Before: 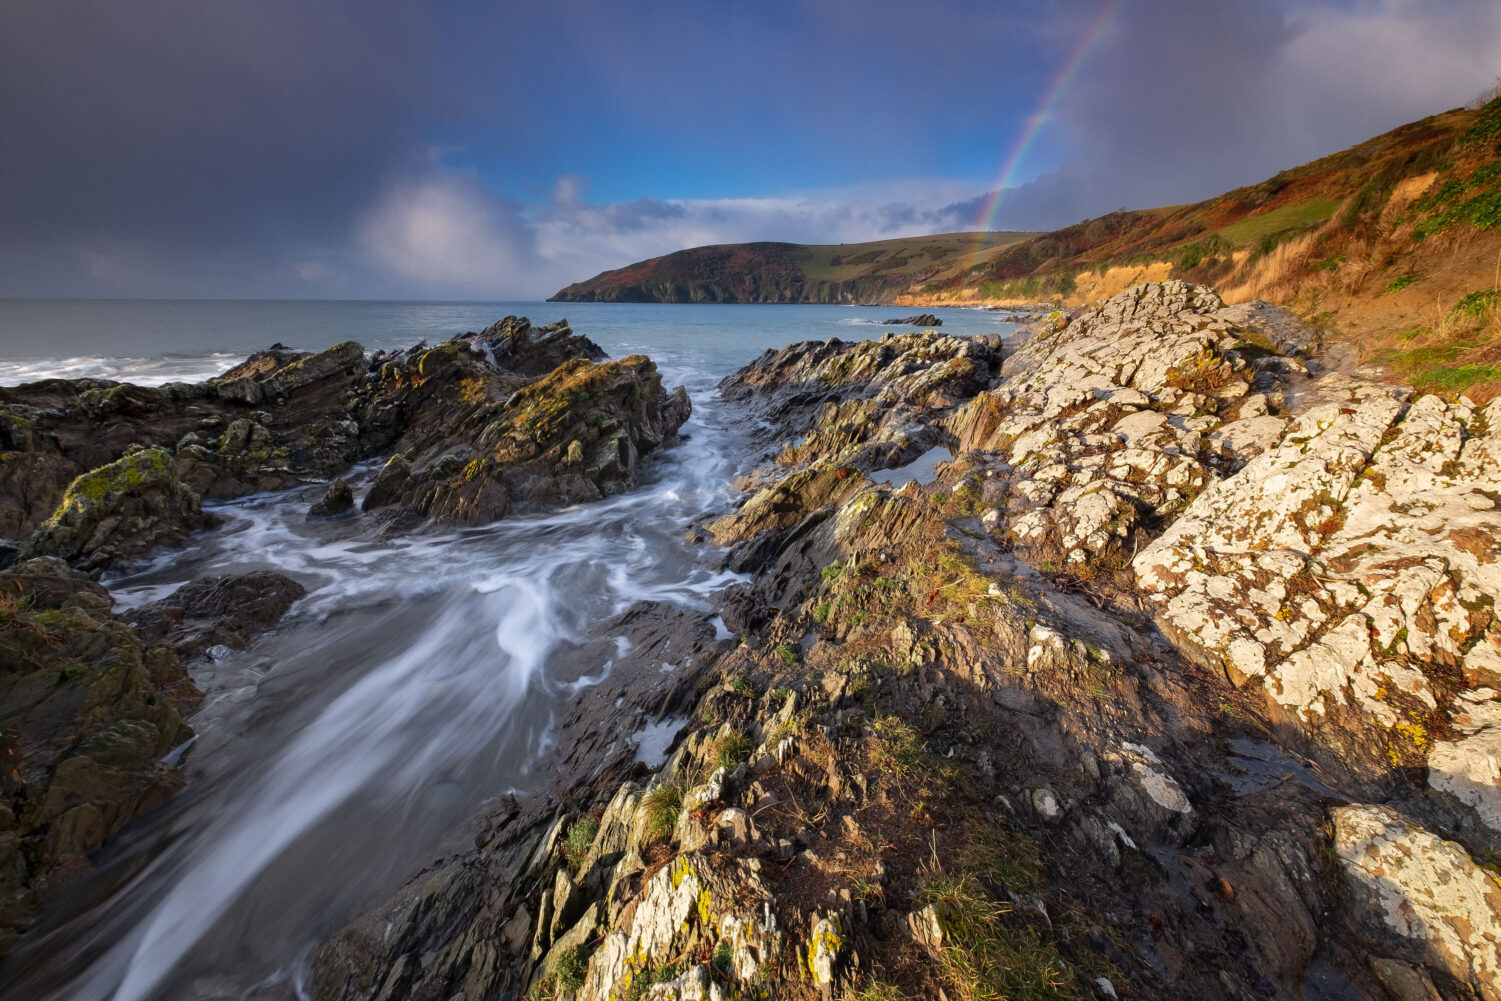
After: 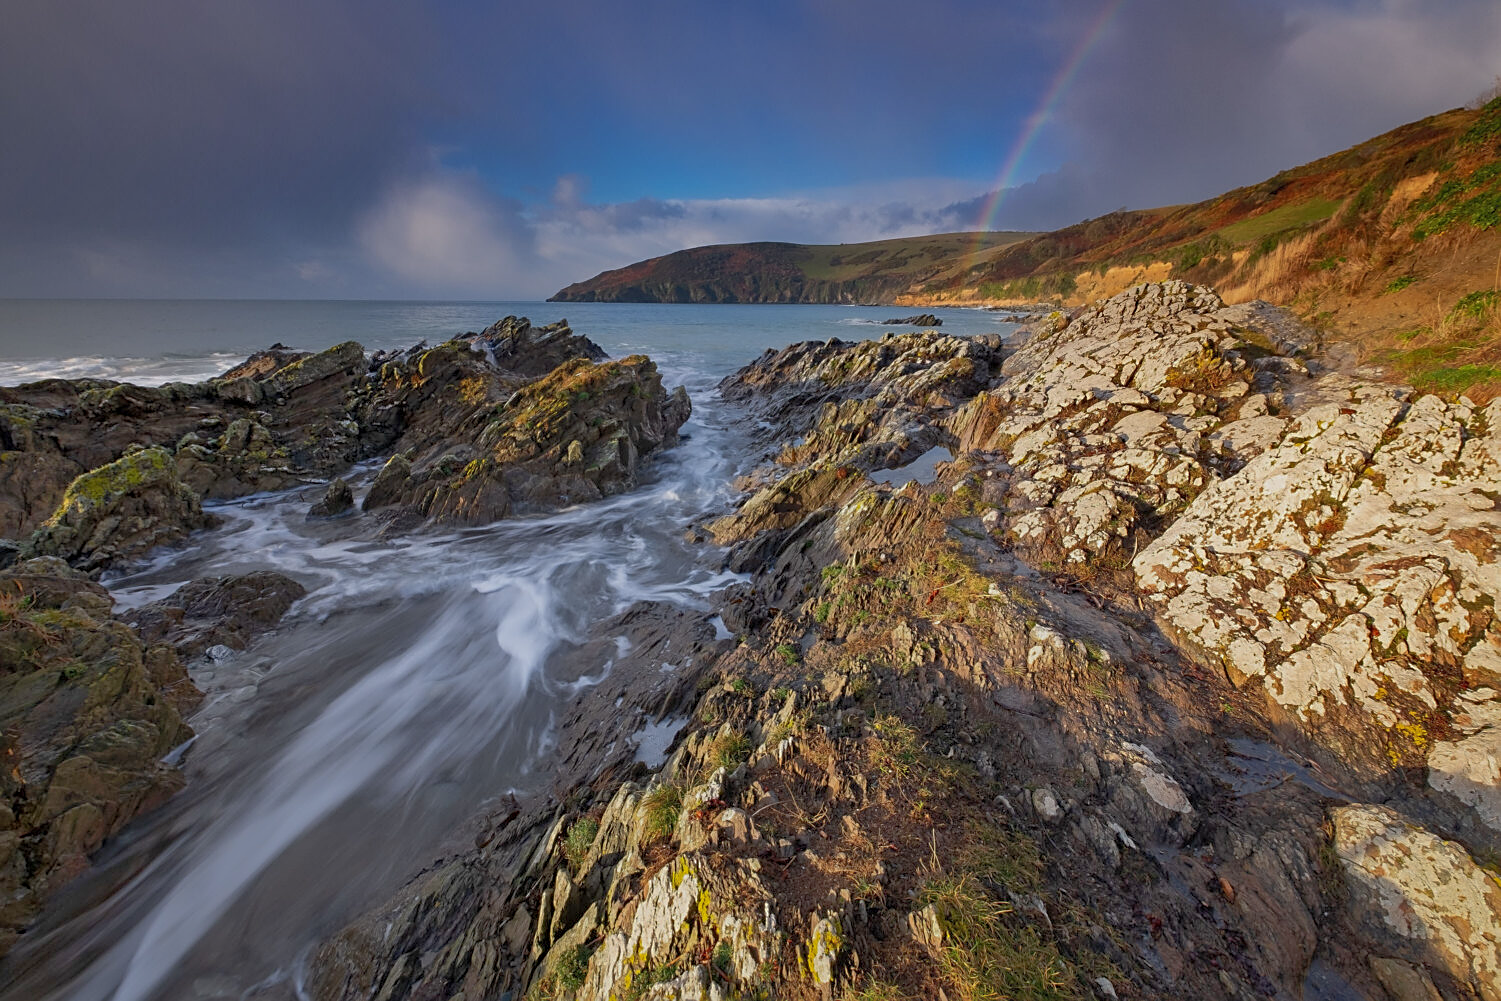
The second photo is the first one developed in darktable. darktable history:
tone equalizer: -8 EV 0.272 EV, -7 EV 0.384 EV, -6 EV 0.438 EV, -5 EV 0.222 EV, -3 EV -0.273 EV, -2 EV -0.398 EV, -1 EV -0.4 EV, +0 EV -0.246 EV, mask exposure compensation -0.493 EV
sharpen: on, module defaults
shadows and highlights: highlights color adjustment 73.54%
